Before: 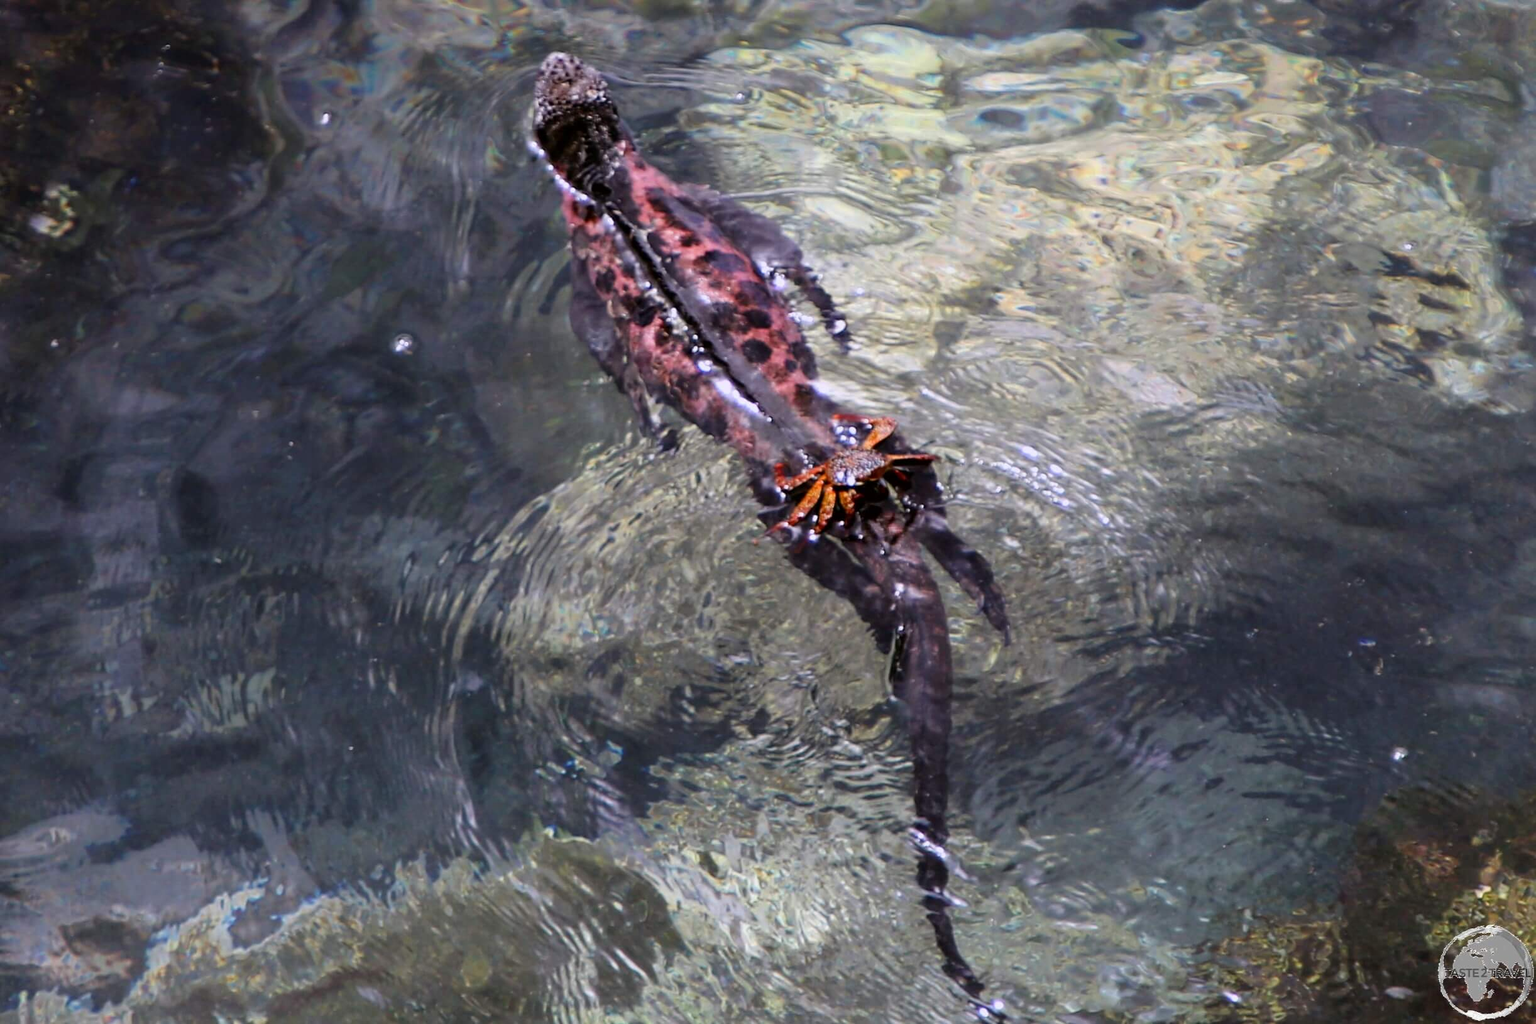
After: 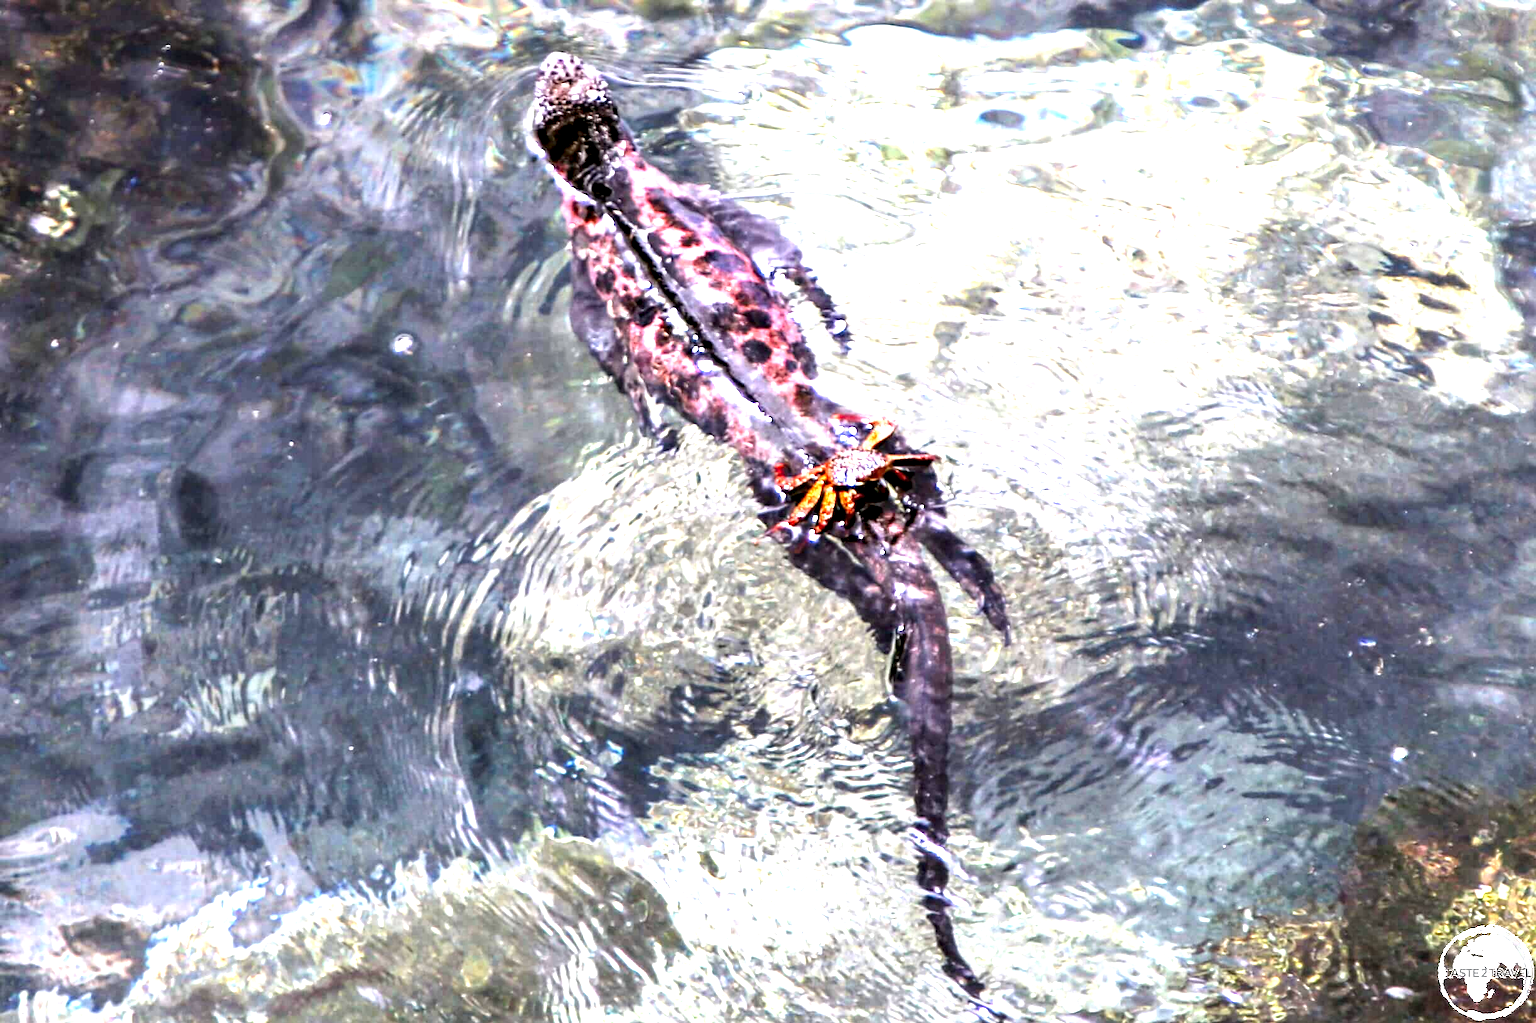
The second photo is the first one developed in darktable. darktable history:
exposure: black level correction 0, exposure 1.891 EV, compensate highlight preservation false
local contrast: on, module defaults
contrast equalizer: y [[0.6 ×6], [0.55 ×6], [0 ×6], [0 ×6], [0 ×6]], mix 0.763
